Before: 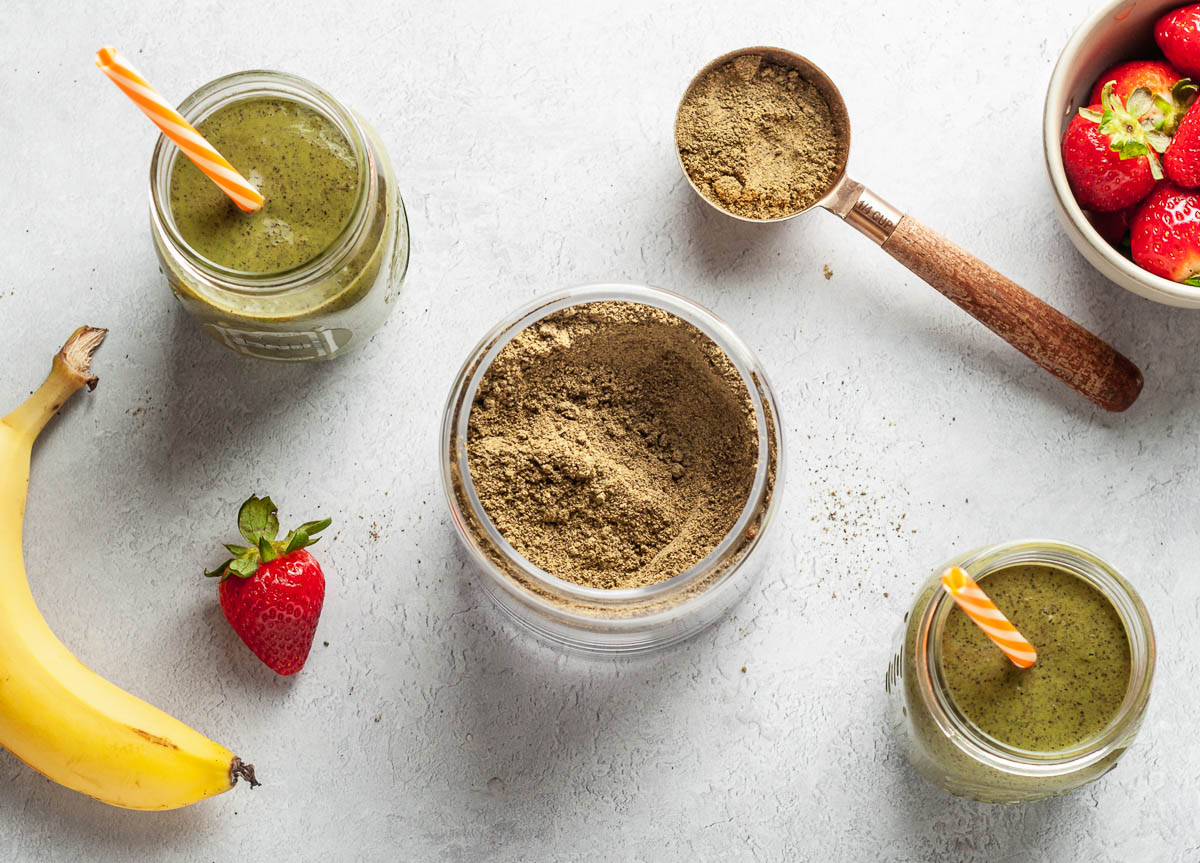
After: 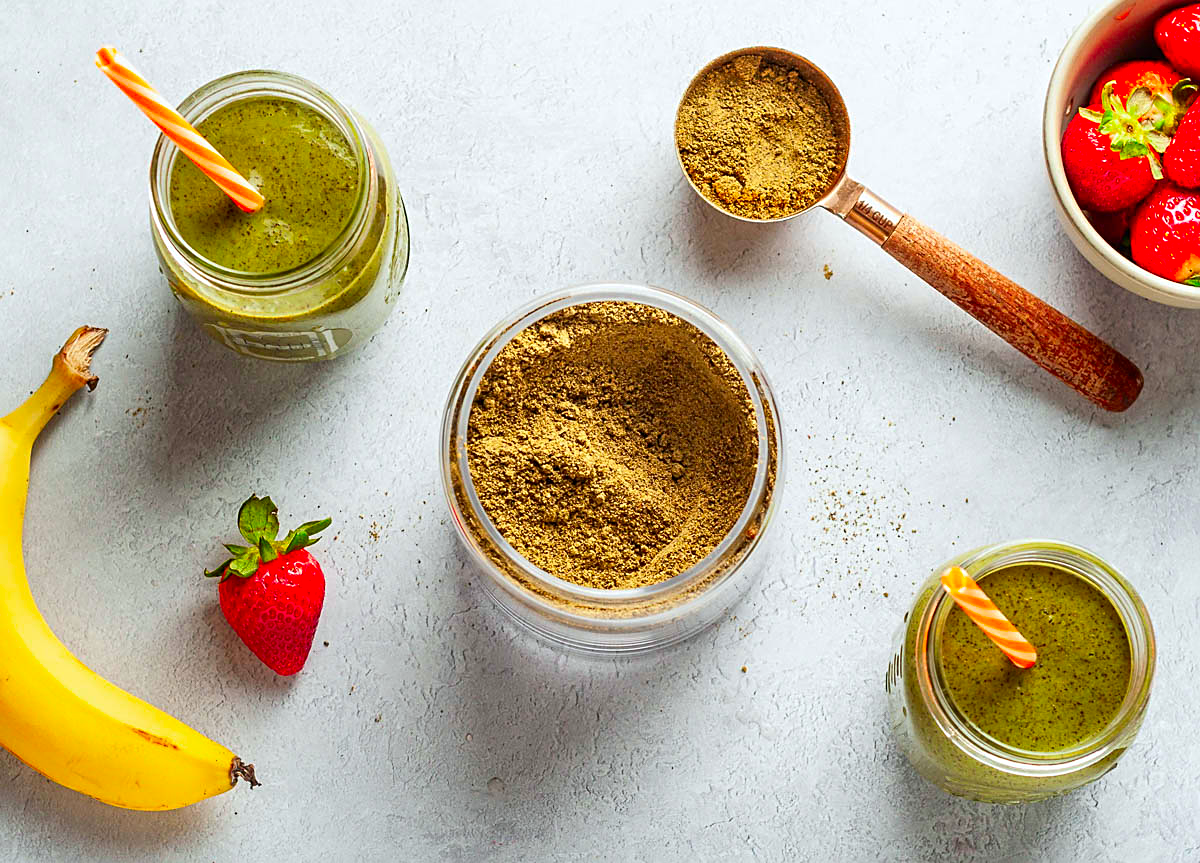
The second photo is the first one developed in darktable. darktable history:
sharpen: on, module defaults
white balance: red 0.986, blue 1.01
color correction: saturation 1.8
